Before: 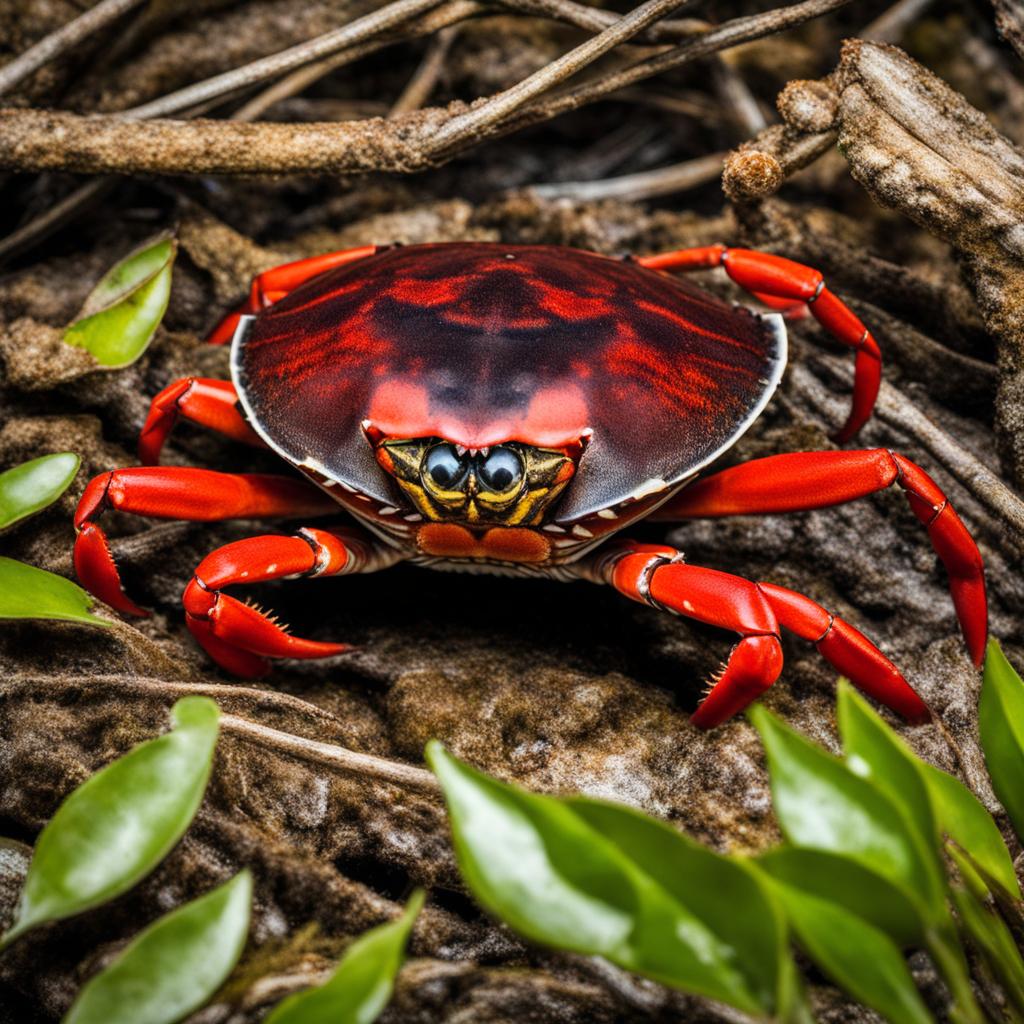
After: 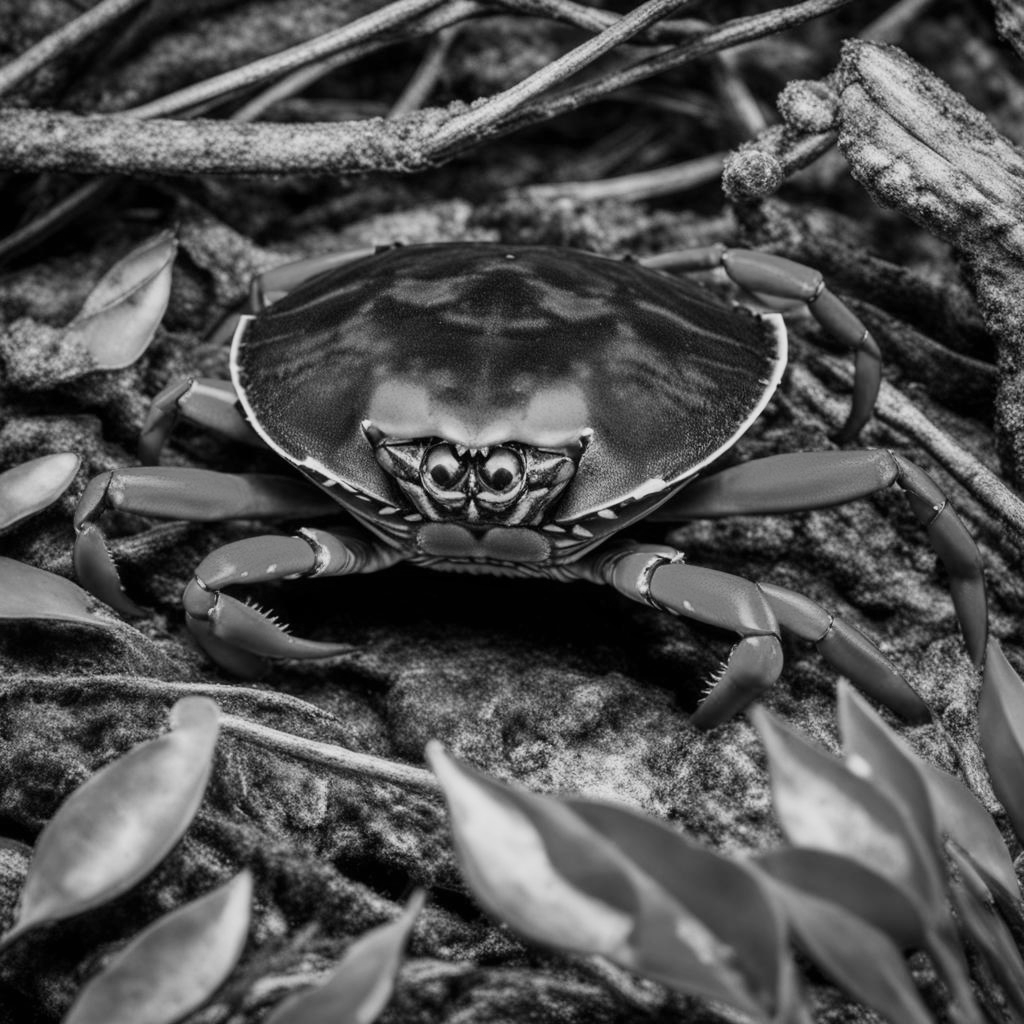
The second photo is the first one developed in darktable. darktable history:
sigmoid: contrast 1.22, skew 0.65
monochrome: on, module defaults
